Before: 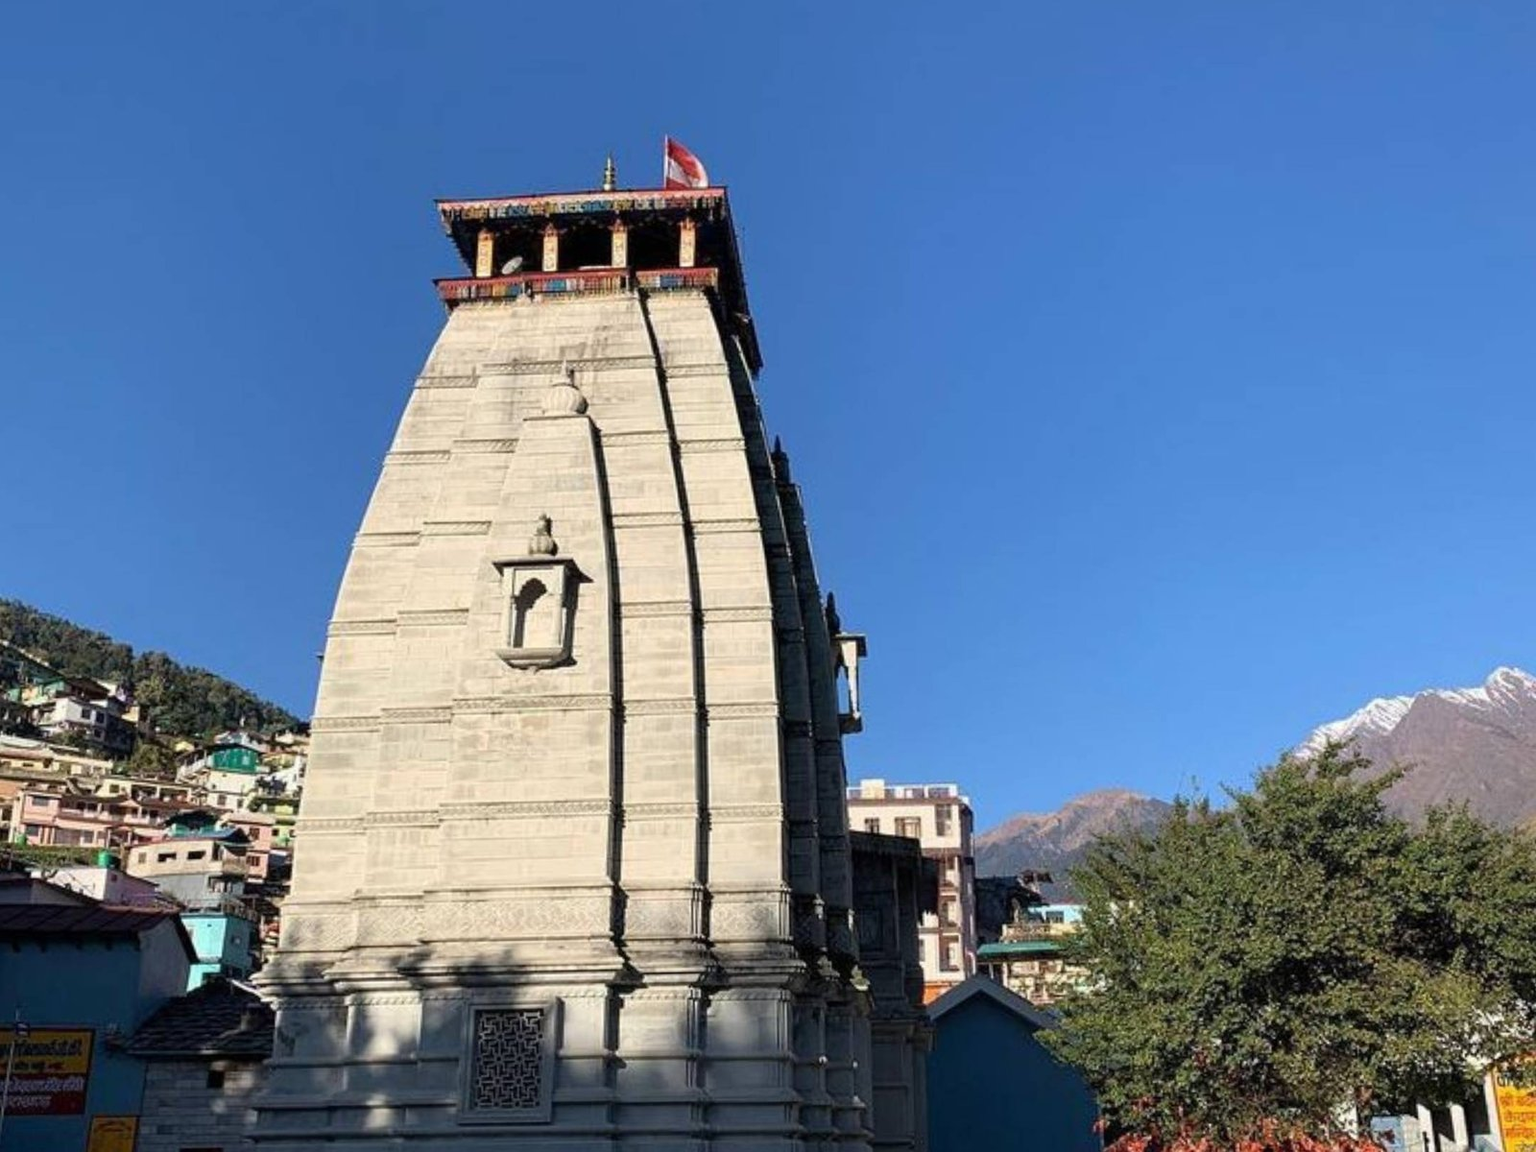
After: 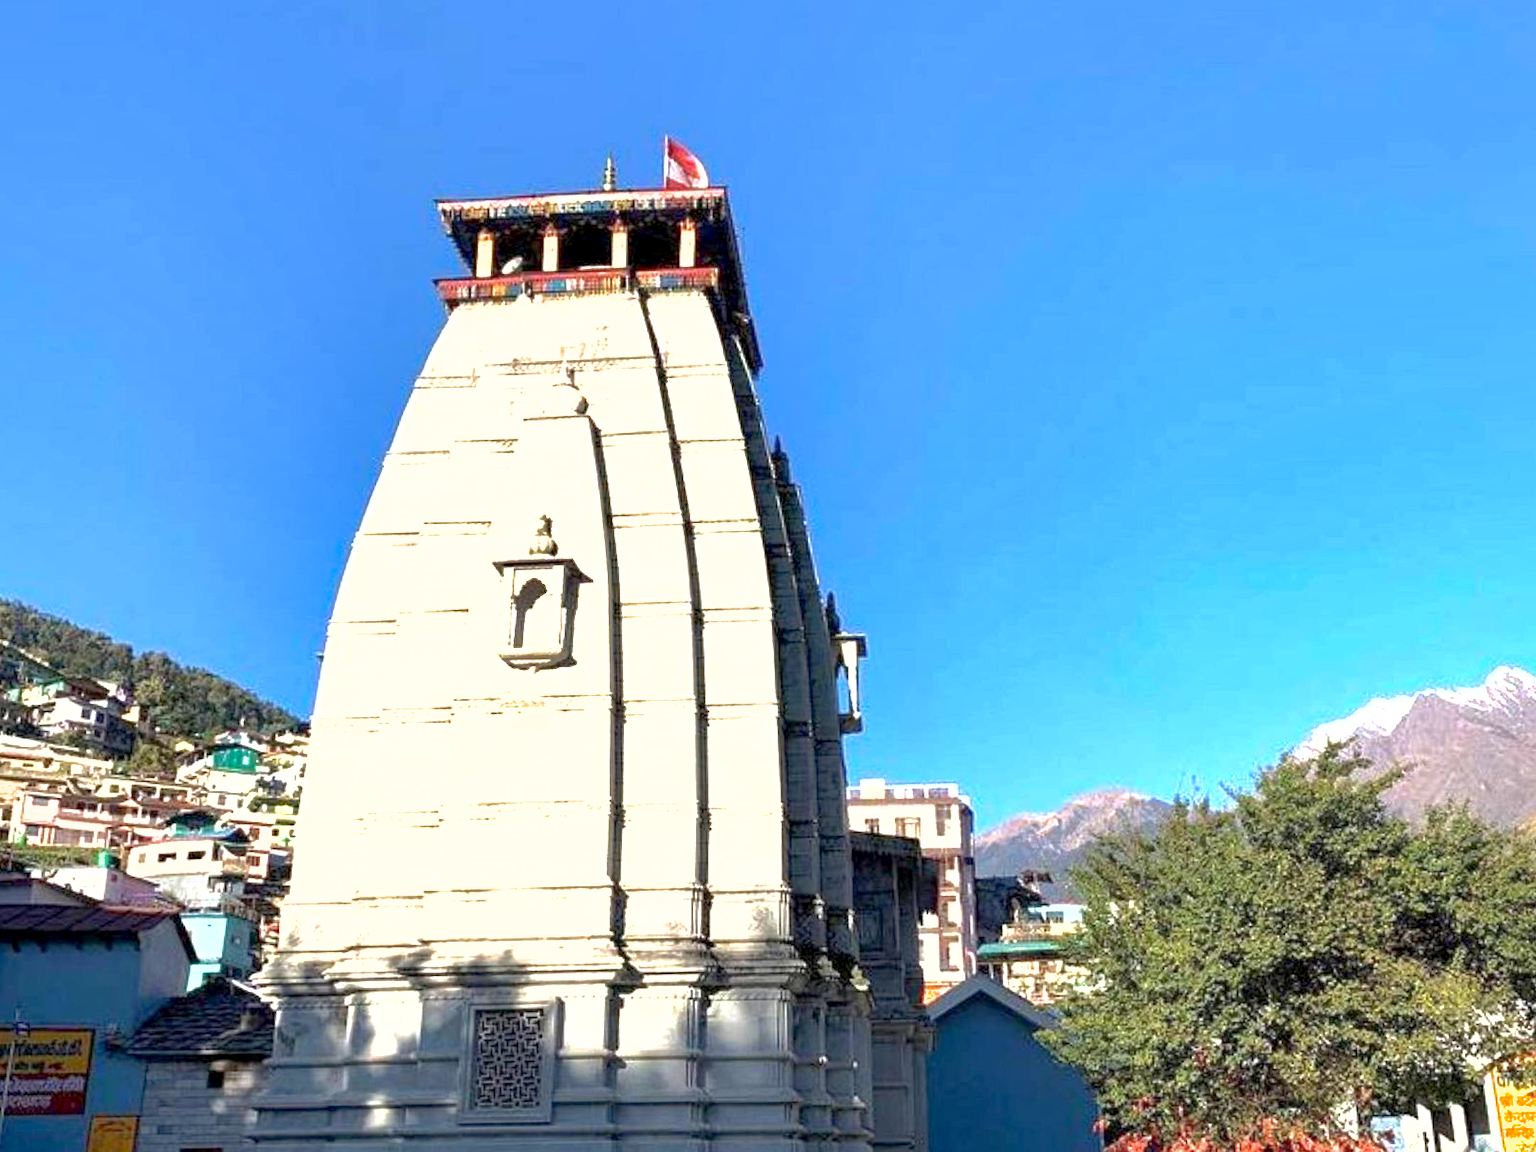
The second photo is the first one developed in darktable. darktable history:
shadows and highlights: on, module defaults
exposure: black level correction 0.001, exposure 1.3 EV, compensate highlight preservation false
